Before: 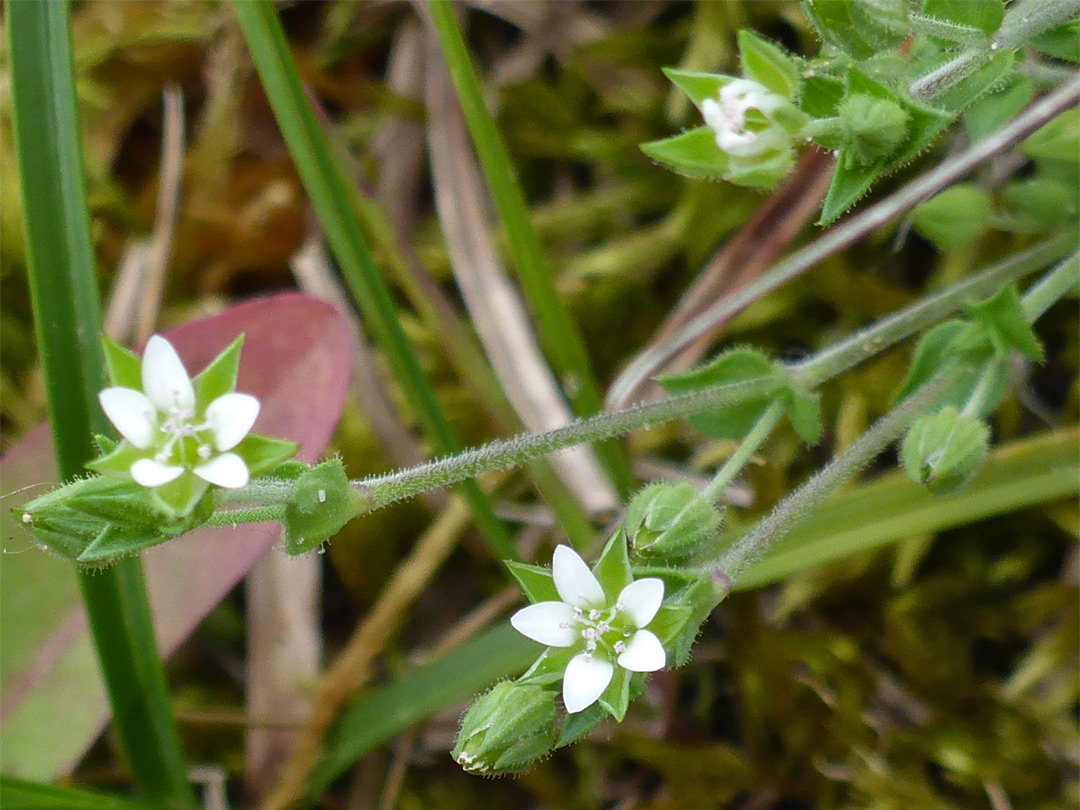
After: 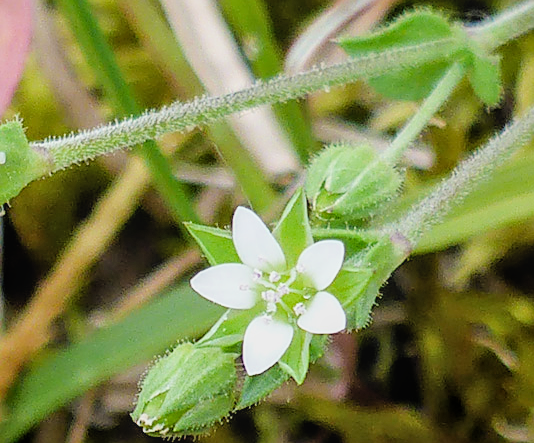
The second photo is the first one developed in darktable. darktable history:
exposure: black level correction 0, exposure 1.1 EV, compensate exposure bias true, compensate highlight preservation false
filmic rgb: black relative exposure -4.38 EV, white relative exposure 4.56 EV, hardness 2.37, contrast 1.05
sharpen: on, module defaults
local contrast: detail 110%
crop: left 29.672%, top 41.786%, right 20.851%, bottom 3.487%
